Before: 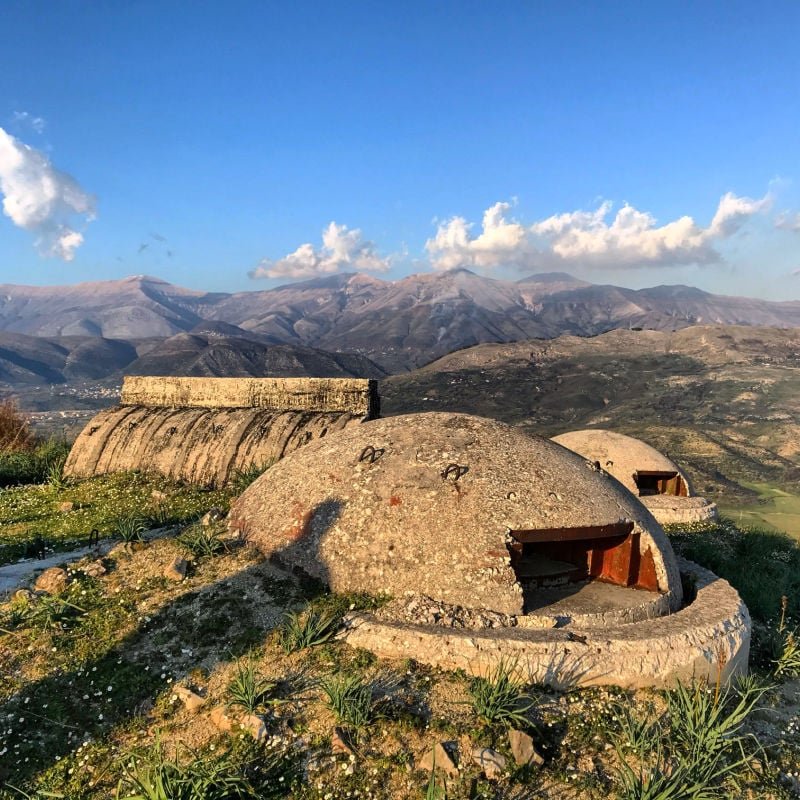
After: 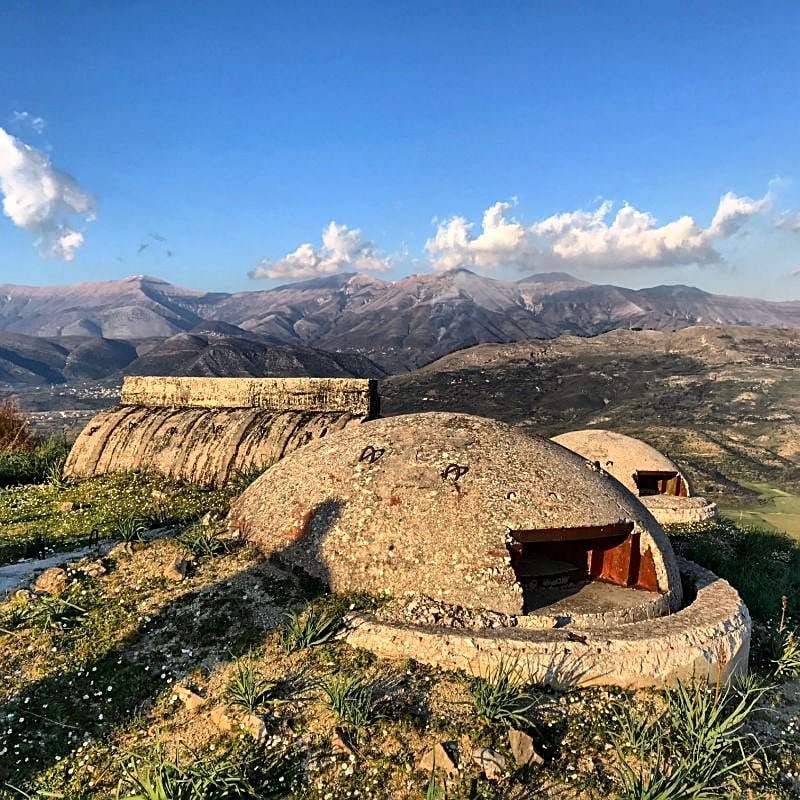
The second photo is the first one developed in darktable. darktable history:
sharpen: on, module defaults
tone equalizer: on, module defaults
shadows and highlights: radius 102.01, shadows 50.51, highlights -65.53, highlights color adjustment 0.361%, soften with gaussian
contrast brightness saturation: contrast 0.141
